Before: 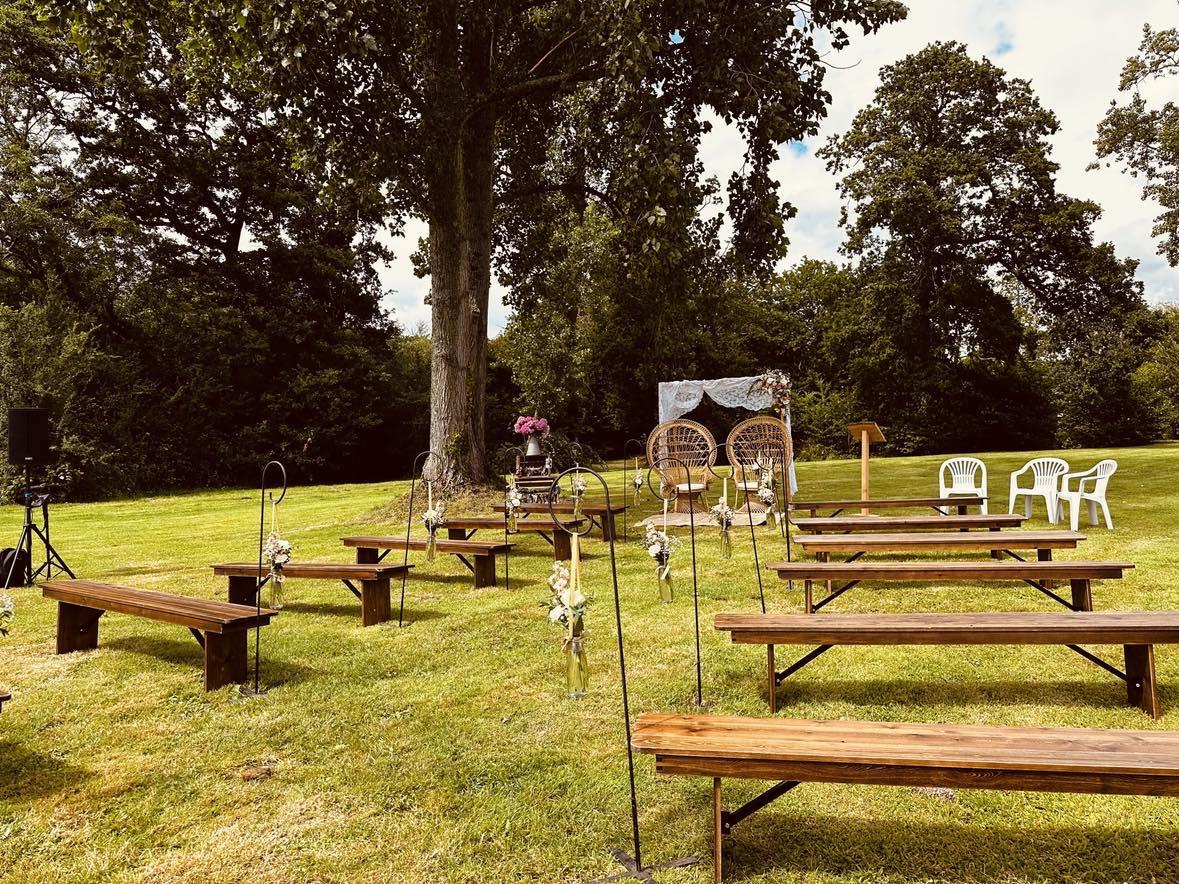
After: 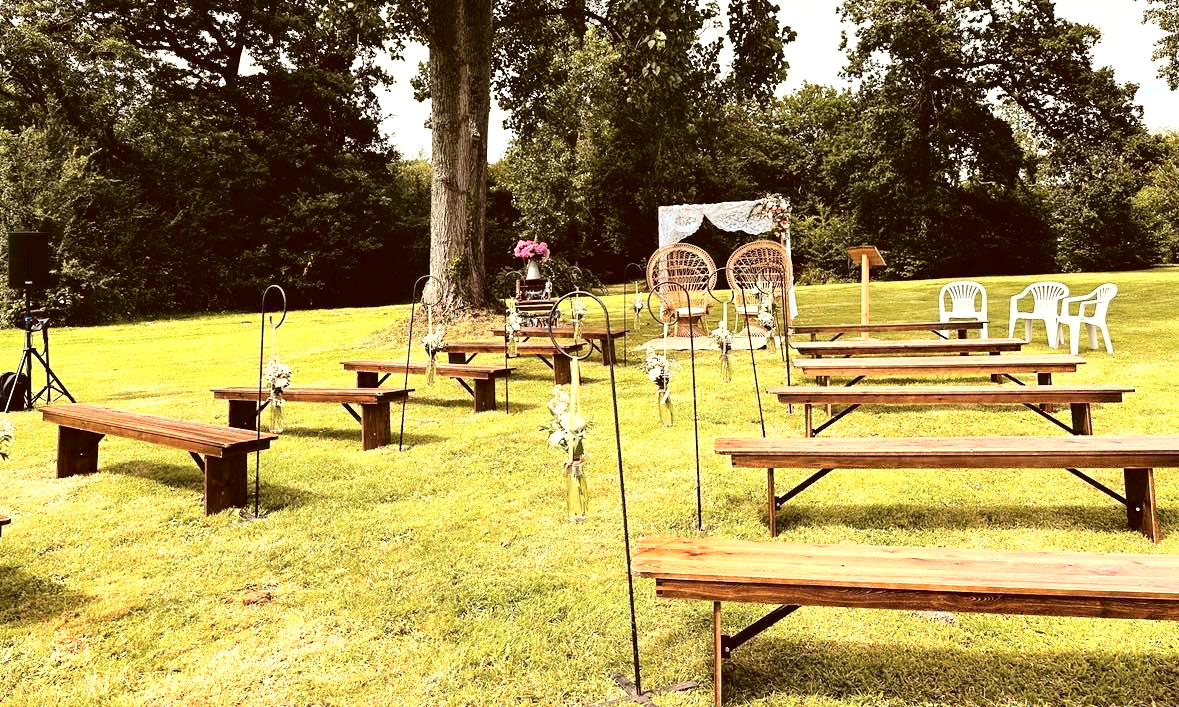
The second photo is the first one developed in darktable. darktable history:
crop and rotate: top 19.998%
tone curve: curves: ch0 [(0, 0.023) (0.087, 0.065) (0.184, 0.168) (0.45, 0.54) (0.57, 0.683) (0.722, 0.825) (0.877, 0.948) (1, 1)]; ch1 [(0, 0) (0.388, 0.369) (0.447, 0.447) (0.505, 0.5) (0.534, 0.528) (0.573, 0.583) (0.663, 0.68) (1, 1)]; ch2 [(0, 0) (0.314, 0.223) (0.427, 0.405) (0.492, 0.505) (0.531, 0.55) (0.589, 0.599) (1, 1)], color space Lab, independent channels, preserve colors none
exposure: black level correction 0, exposure 0.7 EV, compensate exposure bias true, compensate highlight preservation false
